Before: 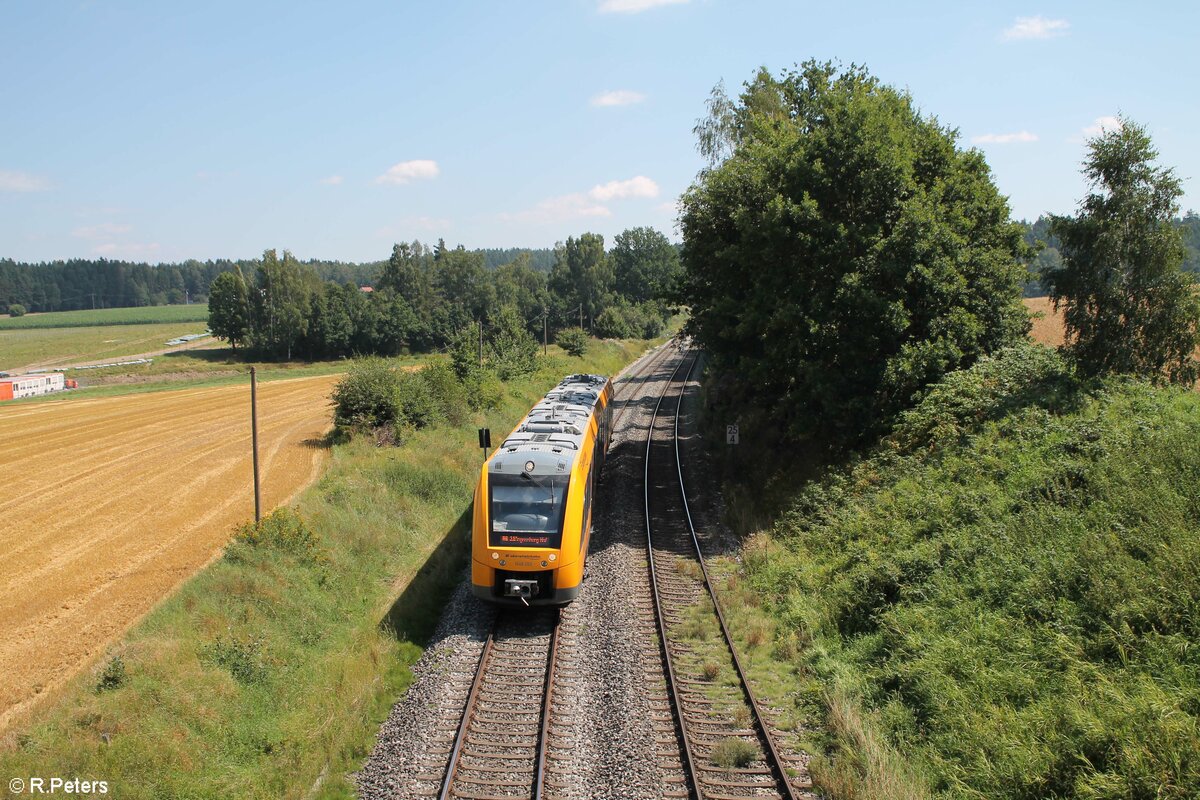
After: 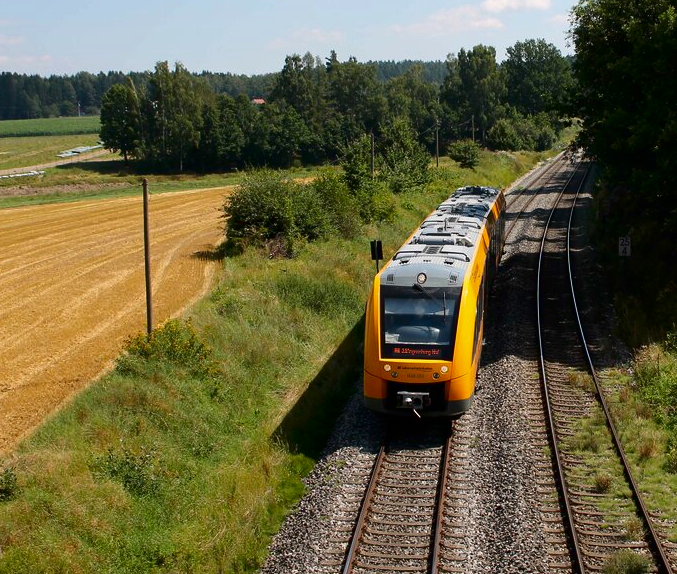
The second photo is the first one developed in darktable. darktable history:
contrast brightness saturation: contrast 0.134, brightness -0.226, saturation 0.144
crop: left 9.021%, top 23.59%, right 34.495%, bottom 4.66%
